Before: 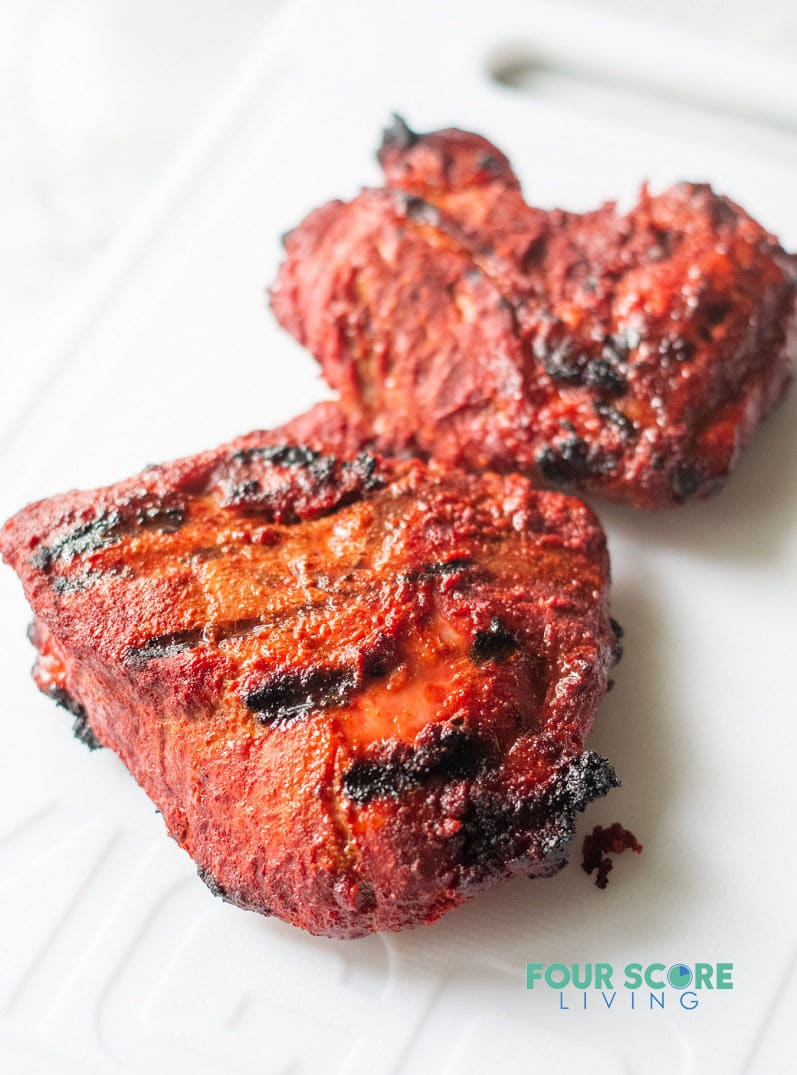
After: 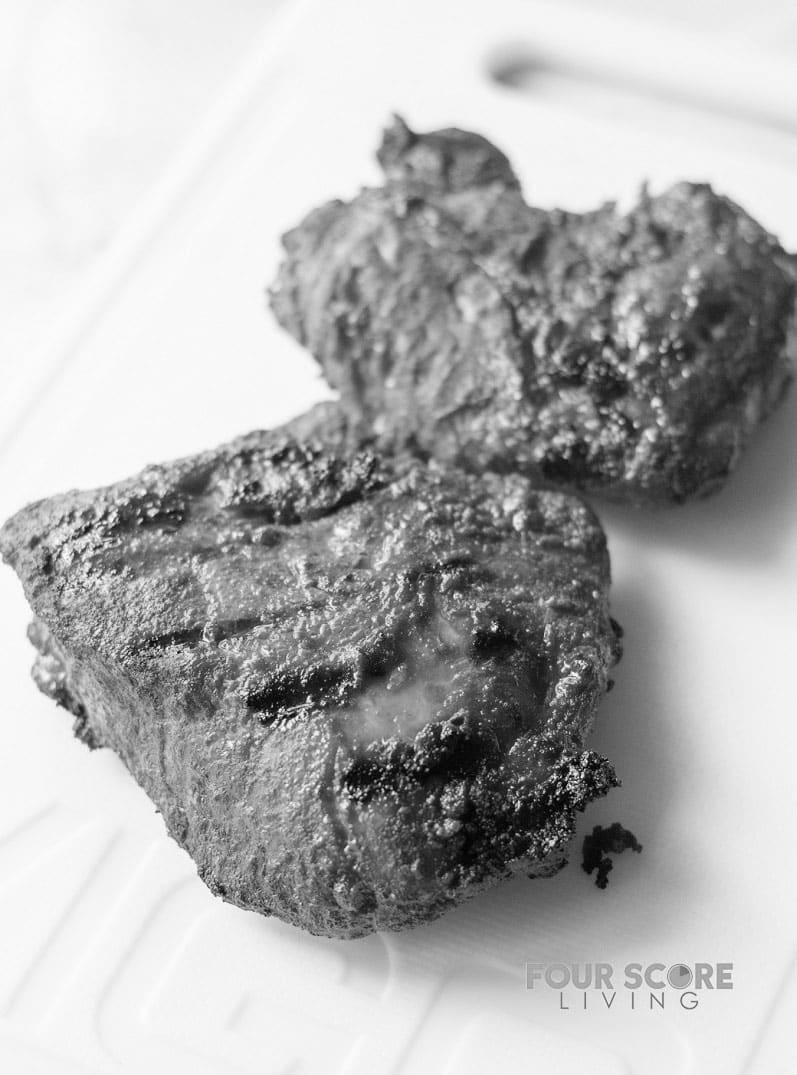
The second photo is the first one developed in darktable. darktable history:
white balance: red 0.931, blue 1.11
monochrome: size 3.1
